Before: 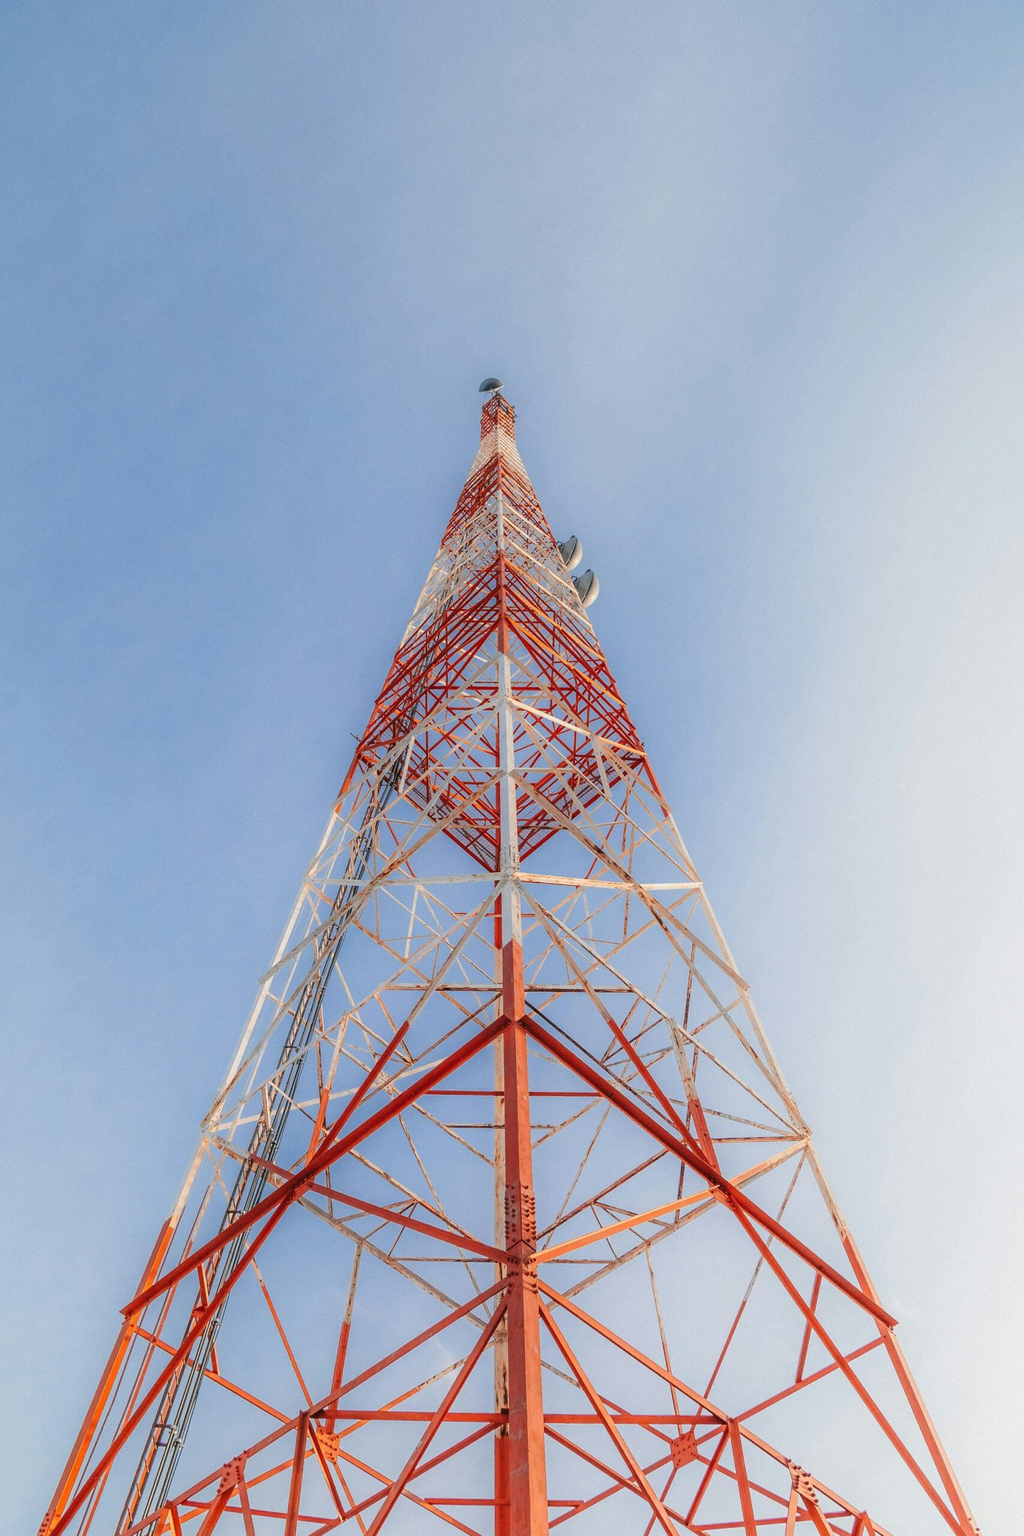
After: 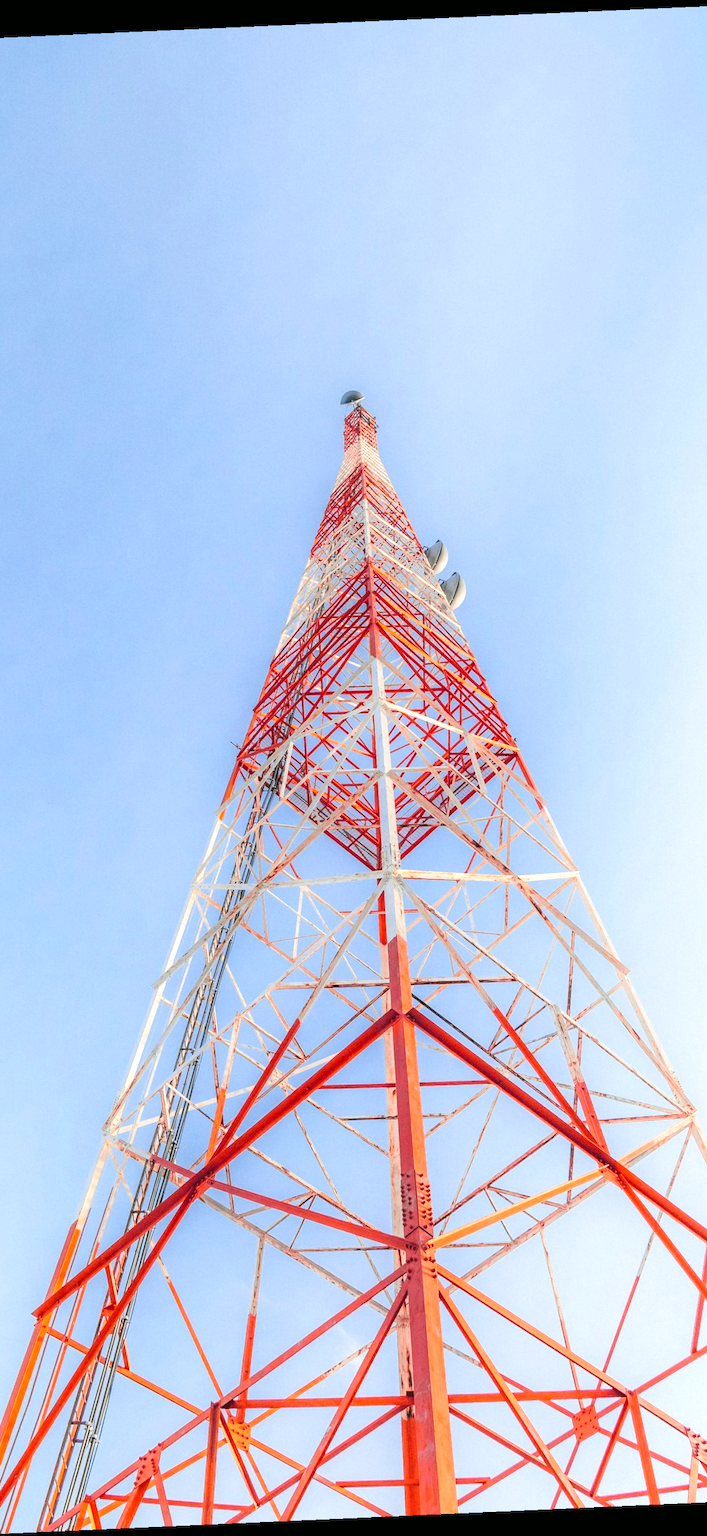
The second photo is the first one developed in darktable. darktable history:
exposure: black level correction 0, exposure 0.7 EV, compensate exposure bias true, compensate highlight preservation false
tone curve: curves: ch0 [(0, 0) (0.07, 0.052) (0.23, 0.254) (0.486, 0.53) (0.822, 0.825) (0.994, 0.955)]; ch1 [(0, 0) (0.226, 0.261) (0.379, 0.442) (0.469, 0.472) (0.495, 0.495) (0.514, 0.504) (0.561, 0.568) (0.59, 0.612) (1, 1)]; ch2 [(0, 0) (0.269, 0.299) (0.459, 0.441) (0.498, 0.499) (0.523, 0.52) (0.586, 0.569) (0.635, 0.617) (0.659, 0.681) (0.718, 0.764) (1, 1)], color space Lab, independent channels, preserve colors none
crop and rotate: left 13.409%, right 19.924%
rotate and perspective: rotation -2.56°, automatic cropping off
